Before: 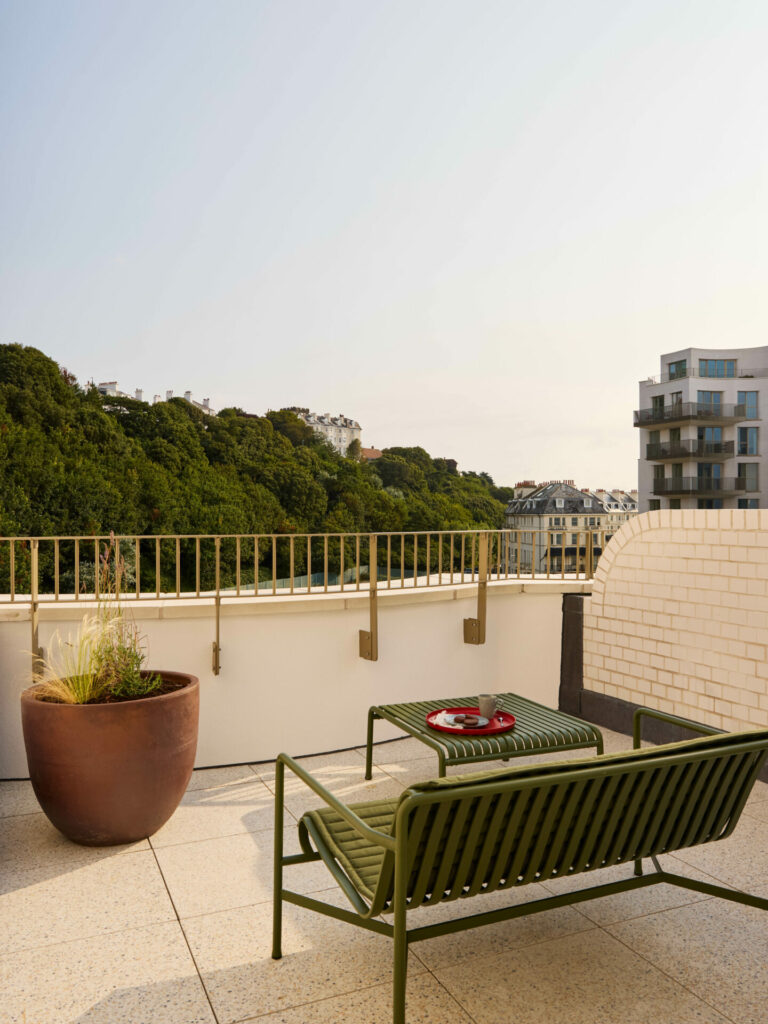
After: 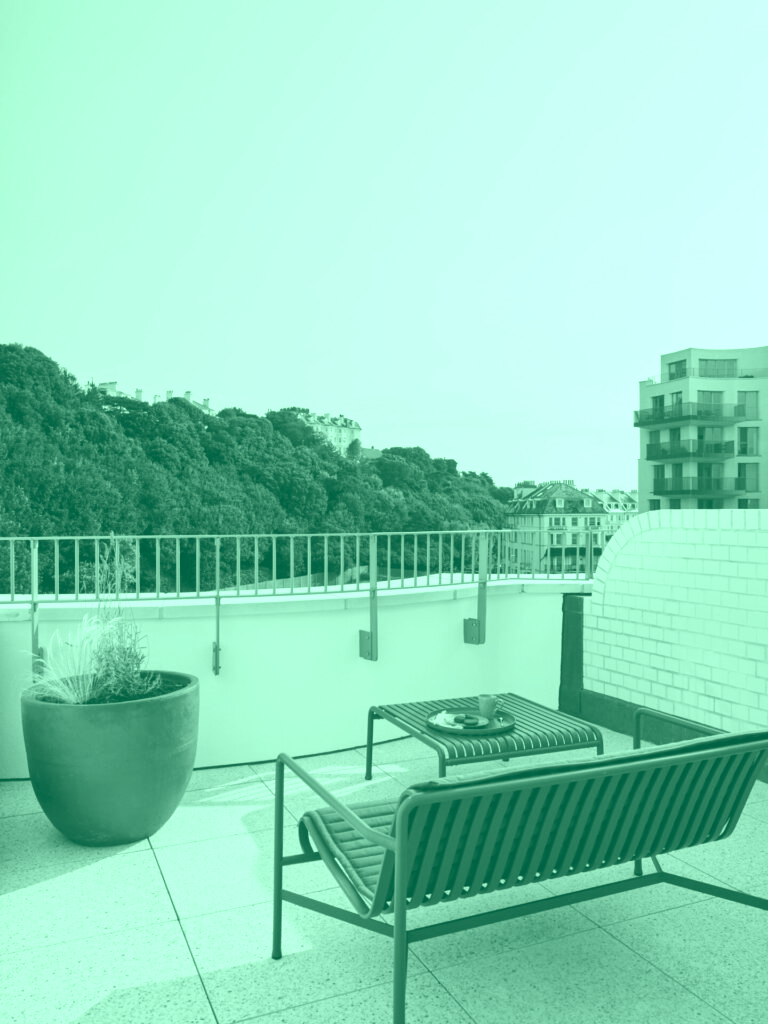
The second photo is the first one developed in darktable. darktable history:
colorize: hue 147.6°, saturation 65%, lightness 21.64%
tone equalizer: -8 EV -0.75 EV, -7 EV -0.7 EV, -6 EV -0.6 EV, -5 EV -0.4 EV, -3 EV 0.4 EV, -2 EV 0.6 EV, -1 EV 0.7 EV, +0 EV 0.75 EV, edges refinement/feathering 500, mask exposure compensation -1.57 EV, preserve details no
exposure: exposure 0.785 EV, compensate highlight preservation false
